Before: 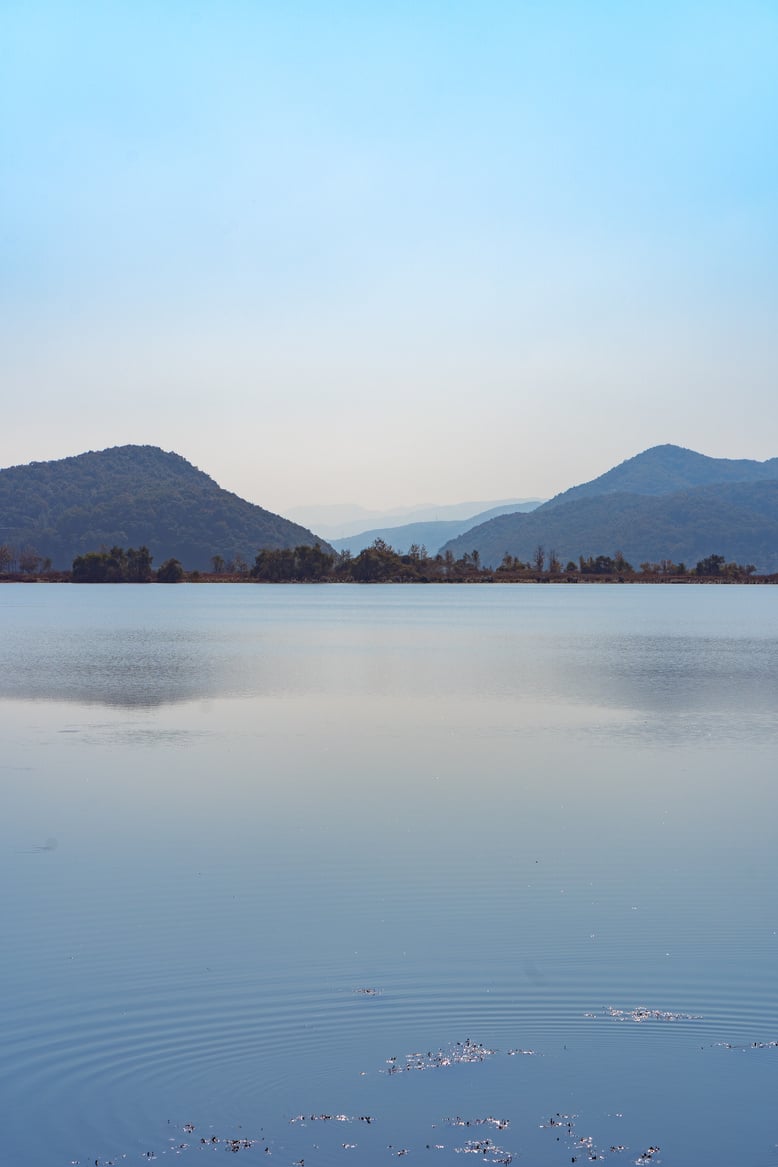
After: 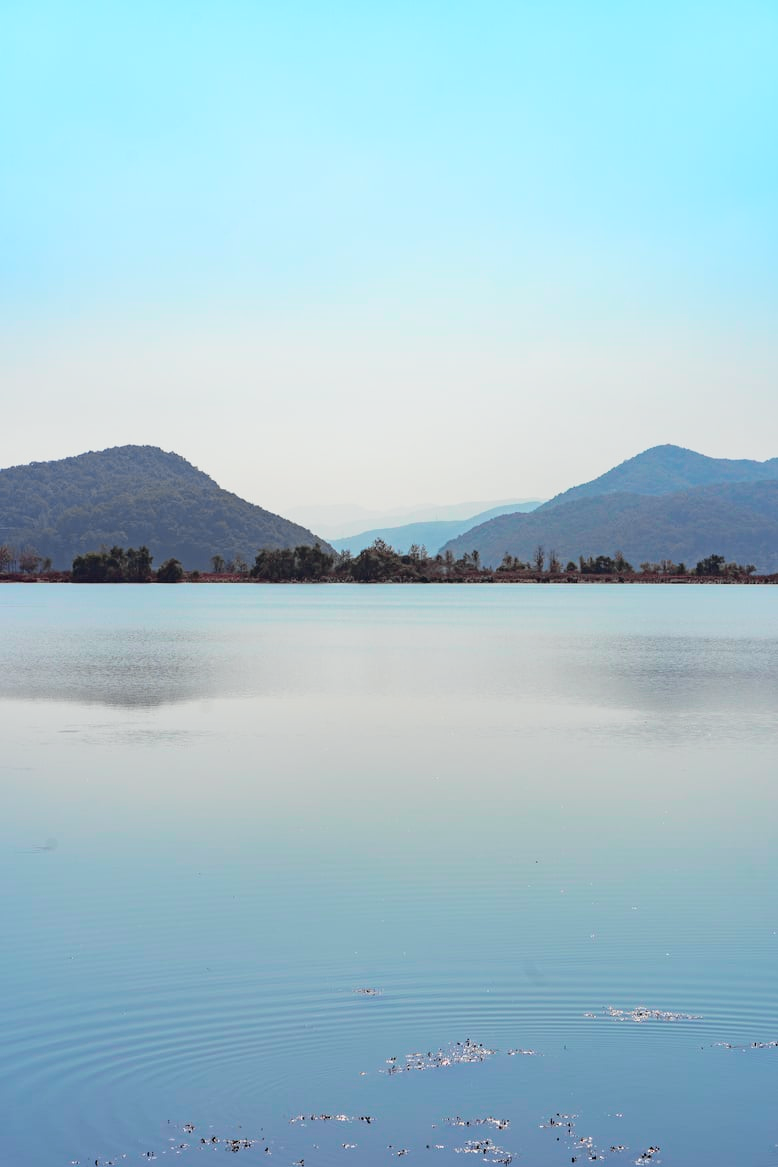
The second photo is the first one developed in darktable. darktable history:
tone curve: curves: ch0 [(0, 0) (0.135, 0.09) (0.326, 0.386) (0.489, 0.573) (0.663, 0.749) (0.854, 0.897) (1, 0.974)]; ch1 [(0, 0) (0.366, 0.367) (0.475, 0.453) (0.494, 0.493) (0.504, 0.497) (0.544, 0.569) (0.562, 0.605) (0.622, 0.694) (1, 1)]; ch2 [(0, 0) (0.333, 0.346) (0.375, 0.375) (0.424, 0.43) (0.476, 0.492) (0.502, 0.503) (0.533, 0.534) (0.572, 0.603) (0.605, 0.656) (0.641, 0.709) (1, 1)], color space Lab, independent channels, preserve colors none
